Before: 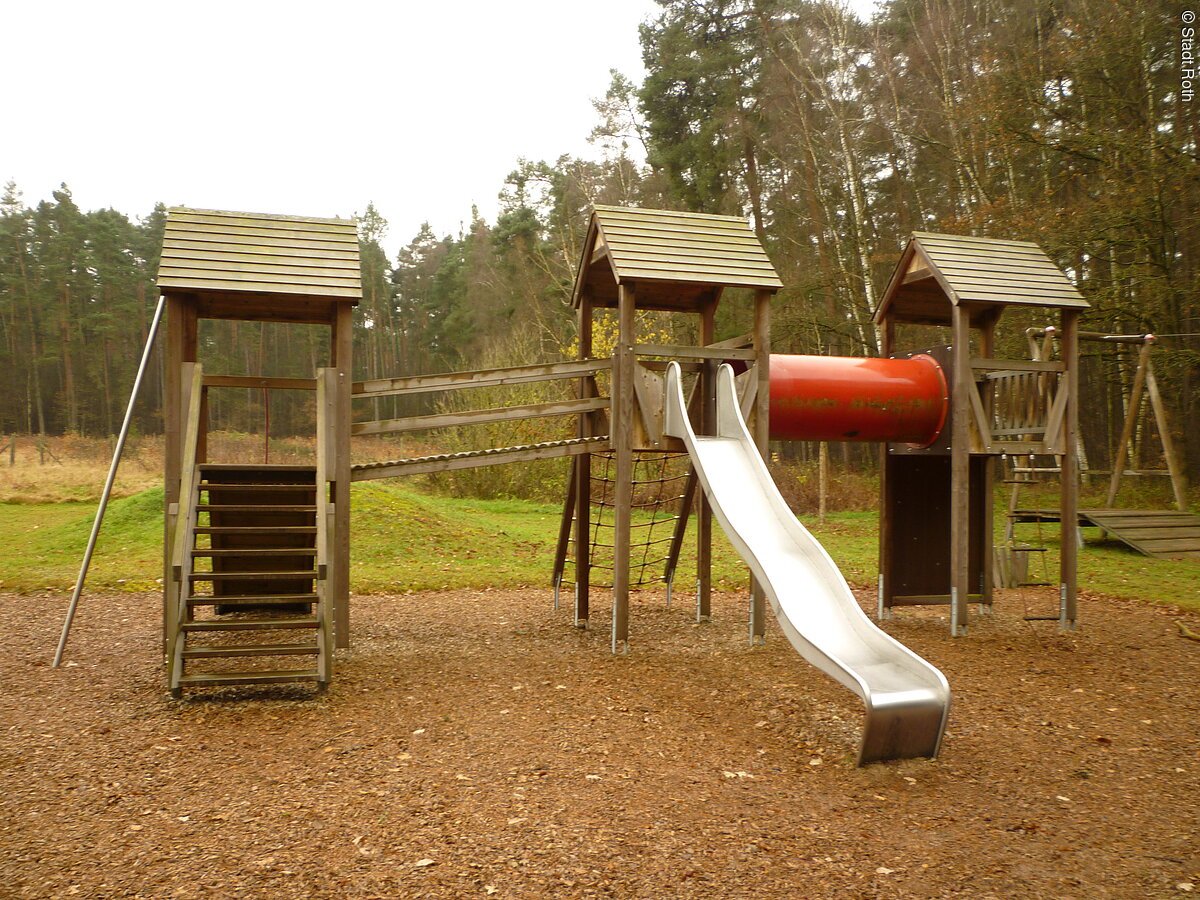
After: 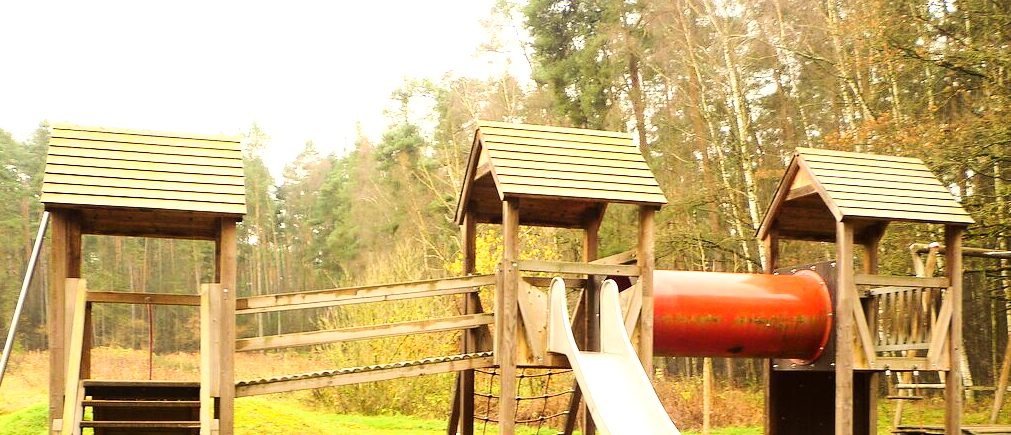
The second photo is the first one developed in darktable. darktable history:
exposure: exposure 0.464 EV, compensate highlight preservation false
base curve: curves: ch0 [(0, 0.003) (0.001, 0.002) (0.006, 0.004) (0.02, 0.022) (0.048, 0.086) (0.094, 0.234) (0.162, 0.431) (0.258, 0.629) (0.385, 0.8) (0.548, 0.918) (0.751, 0.988) (1, 1)]
crop and rotate: left 9.706%, top 9.39%, right 6.024%, bottom 42.254%
